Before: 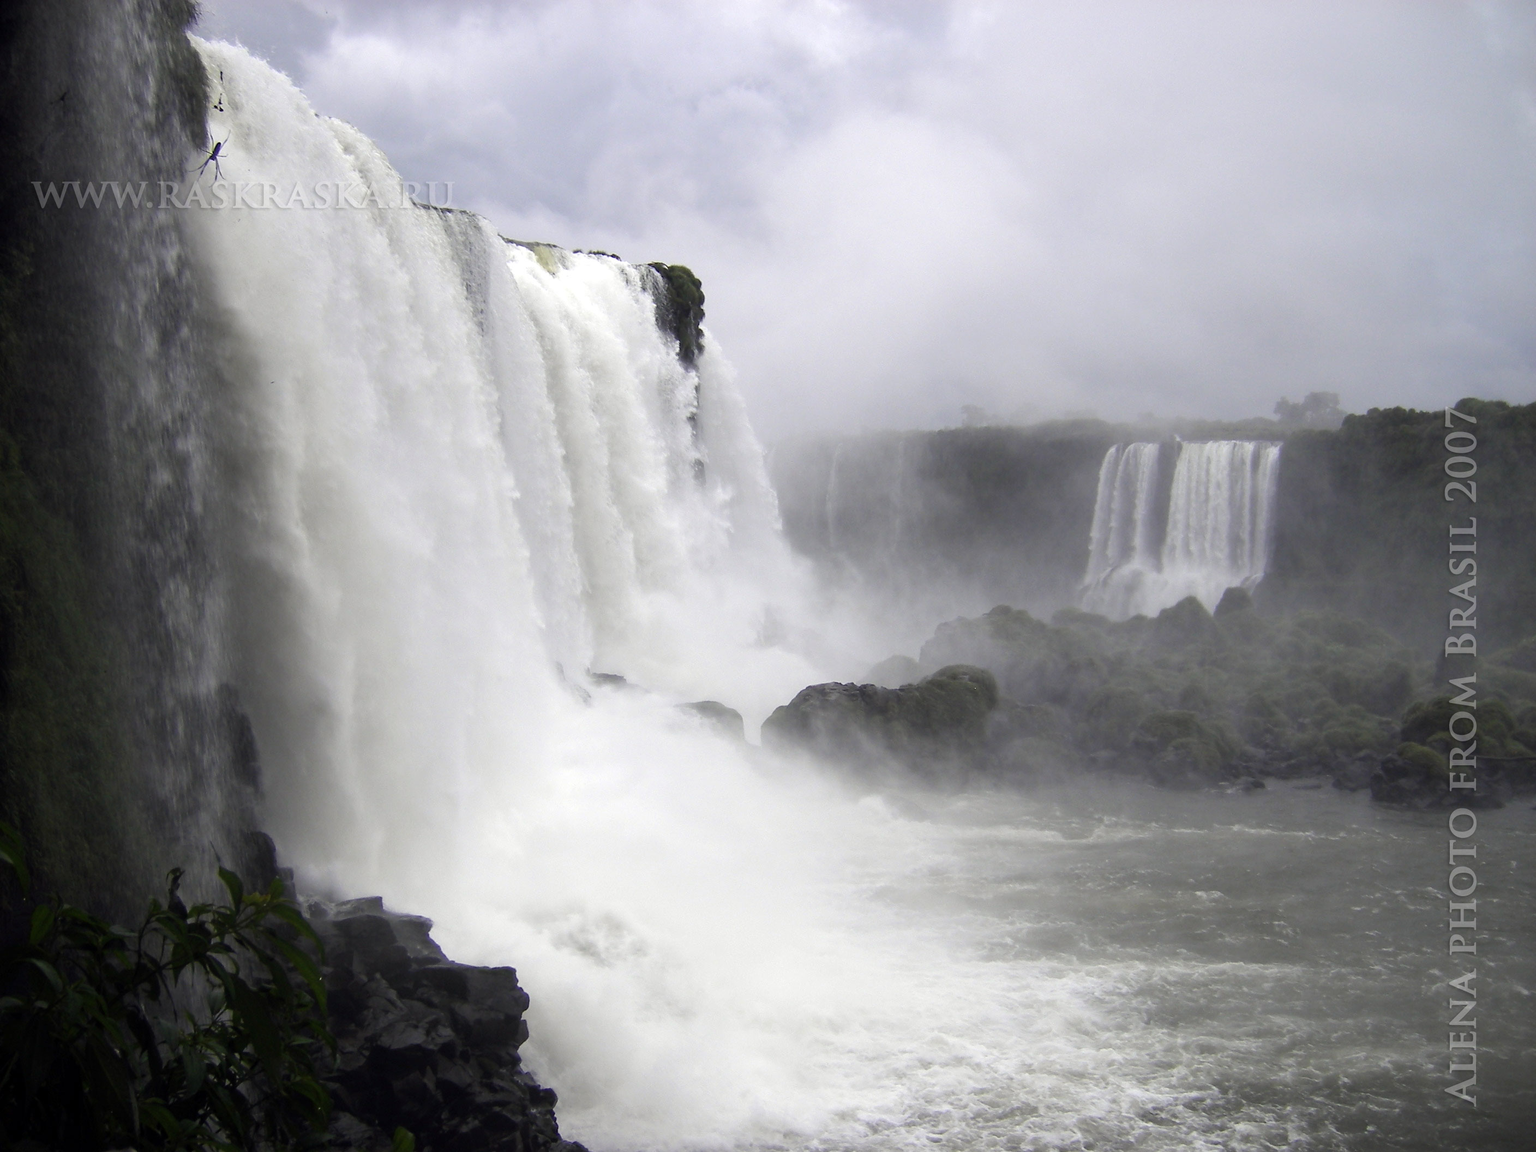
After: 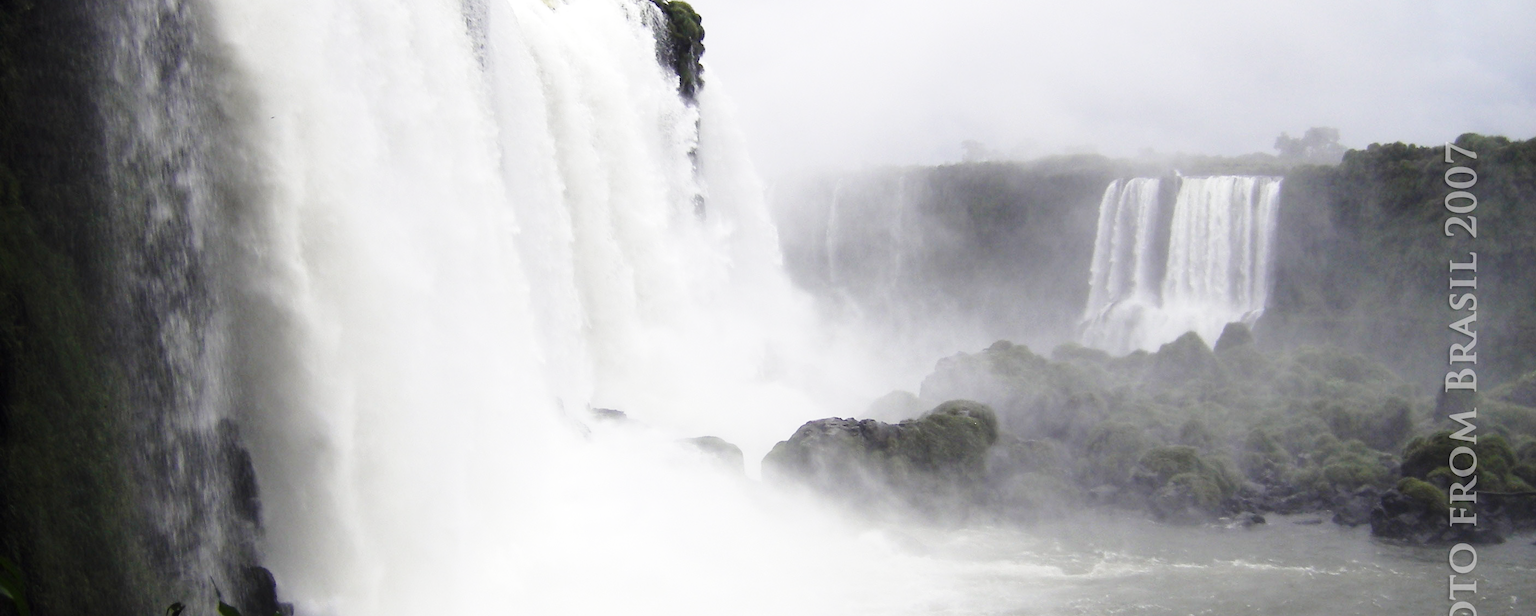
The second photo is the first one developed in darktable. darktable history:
crop and rotate: top 23.043%, bottom 23.437%
base curve: curves: ch0 [(0, 0) (0.028, 0.03) (0.121, 0.232) (0.46, 0.748) (0.859, 0.968) (1, 1)], preserve colors none
